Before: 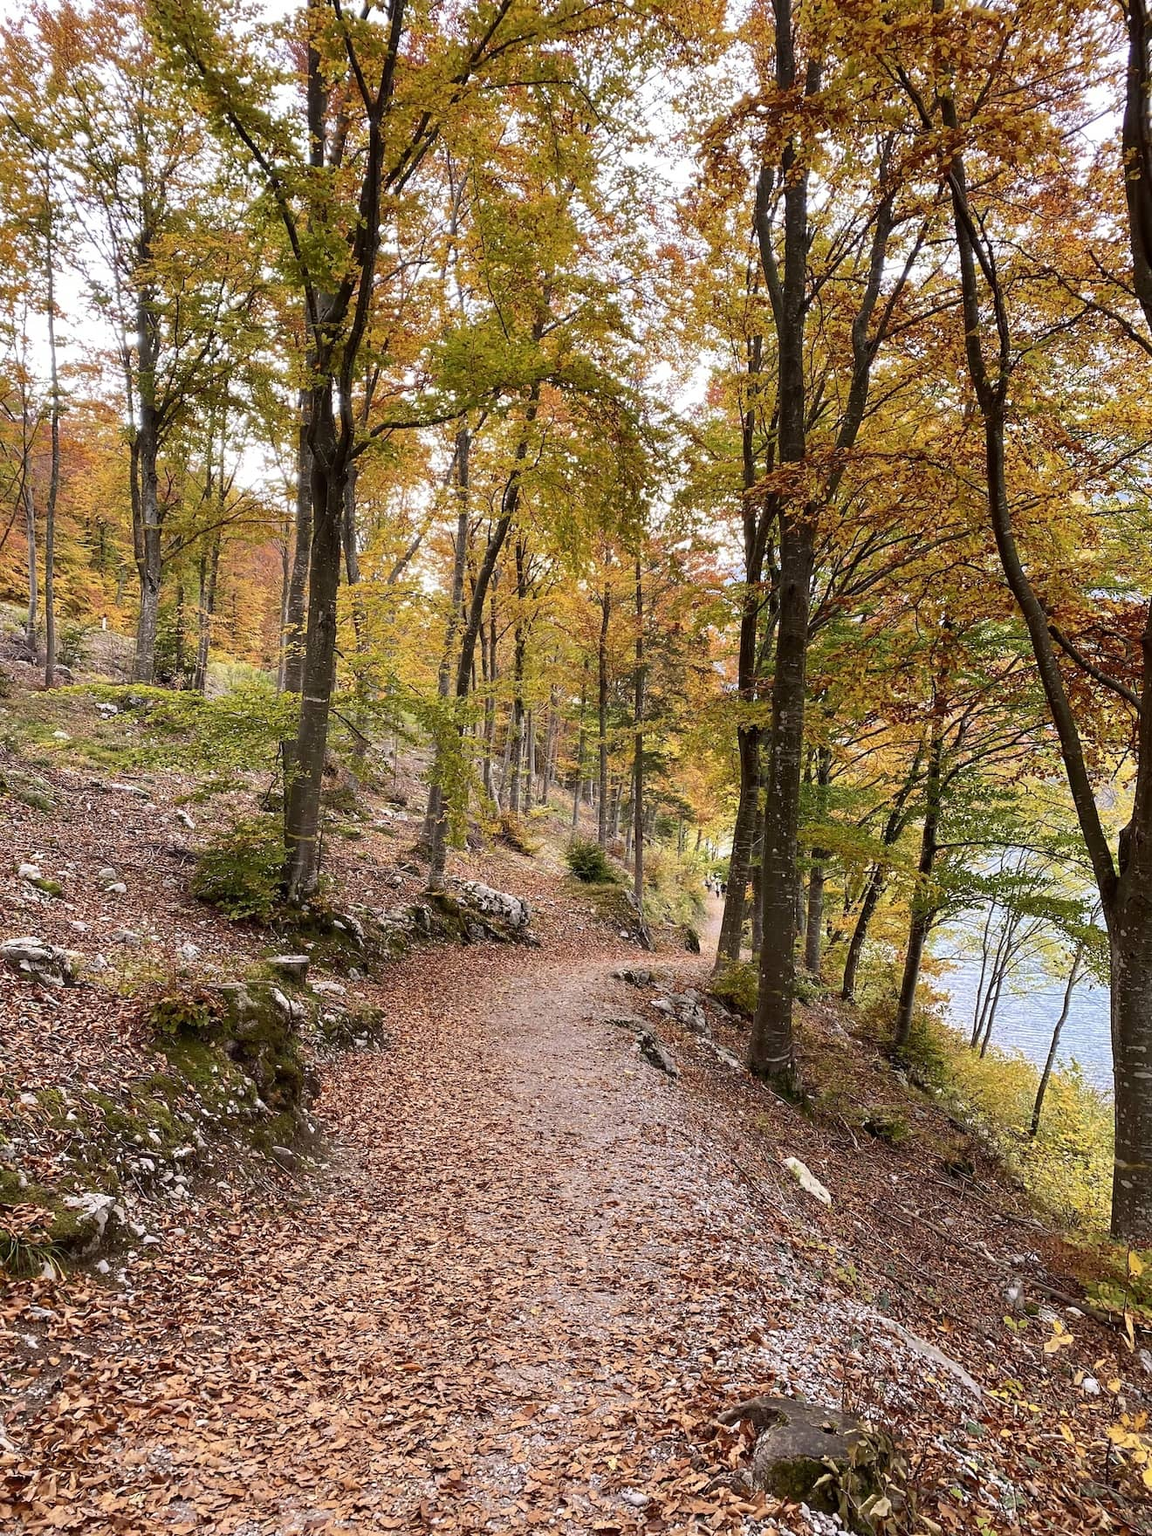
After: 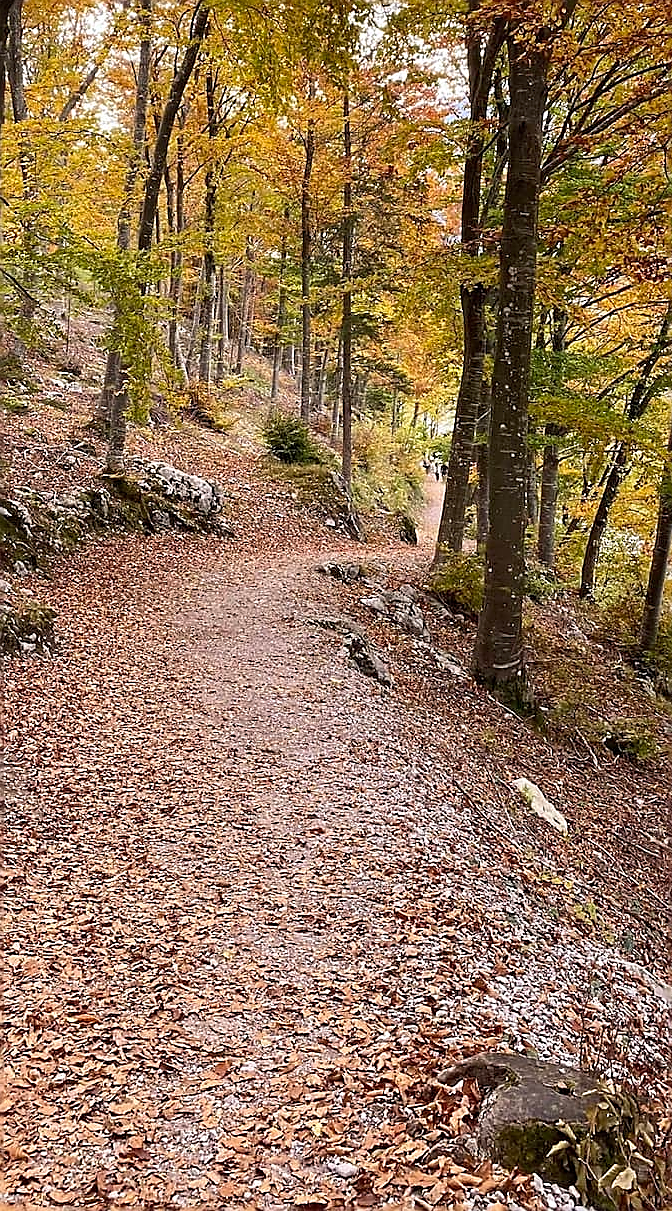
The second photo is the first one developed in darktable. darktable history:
crop and rotate: left 29.237%, top 31.152%, right 19.807%
sharpen: radius 1.4, amount 1.25, threshold 0.7
